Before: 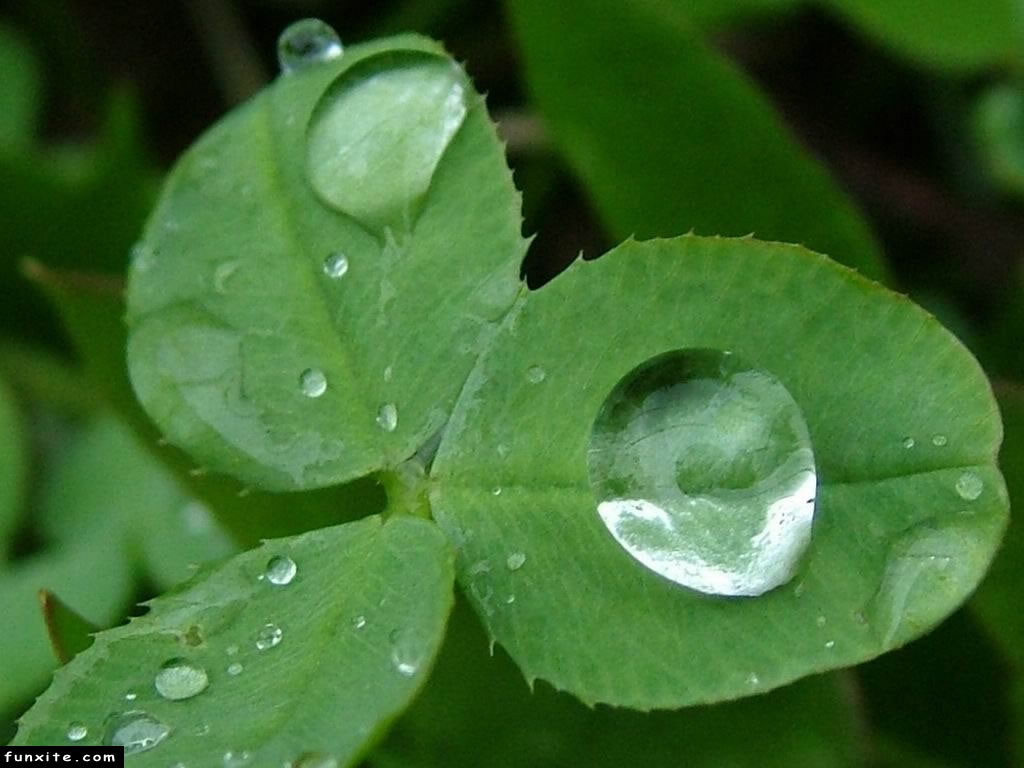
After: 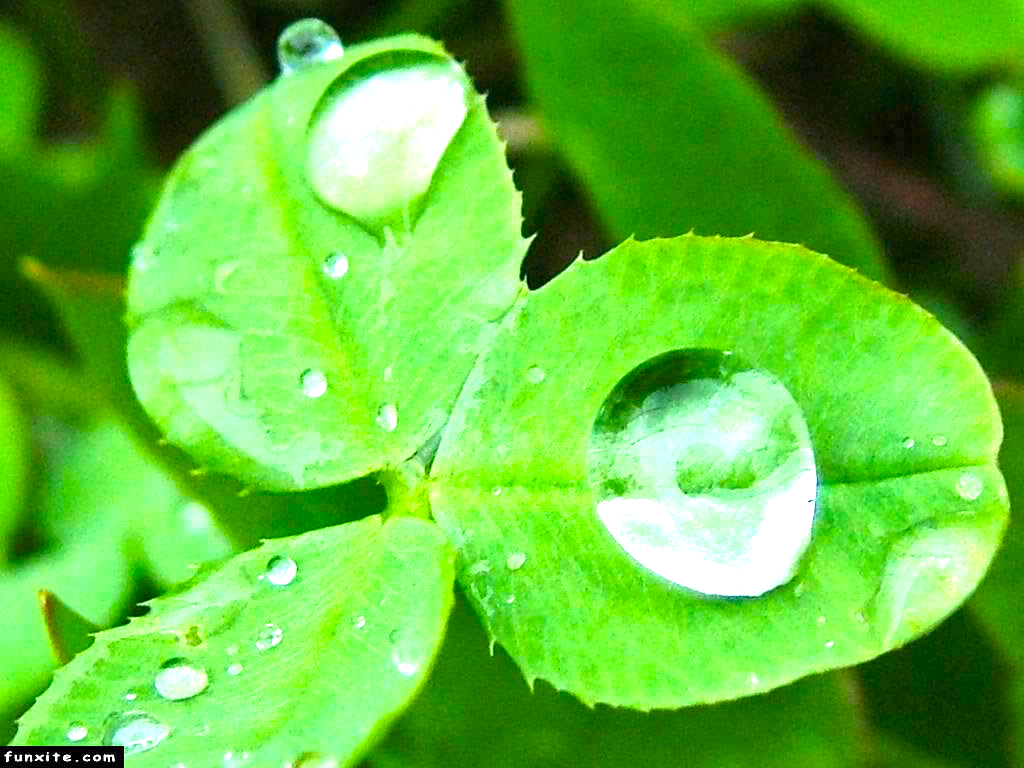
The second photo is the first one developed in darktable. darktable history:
exposure: exposure 2.04 EV, compensate highlight preservation false
color balance rgb: perceptual saturation grading › global saturation 20%, global vibrance 20%
shadows and highlights: shadows 37.27, highlights -28.18, soften with gaussian
